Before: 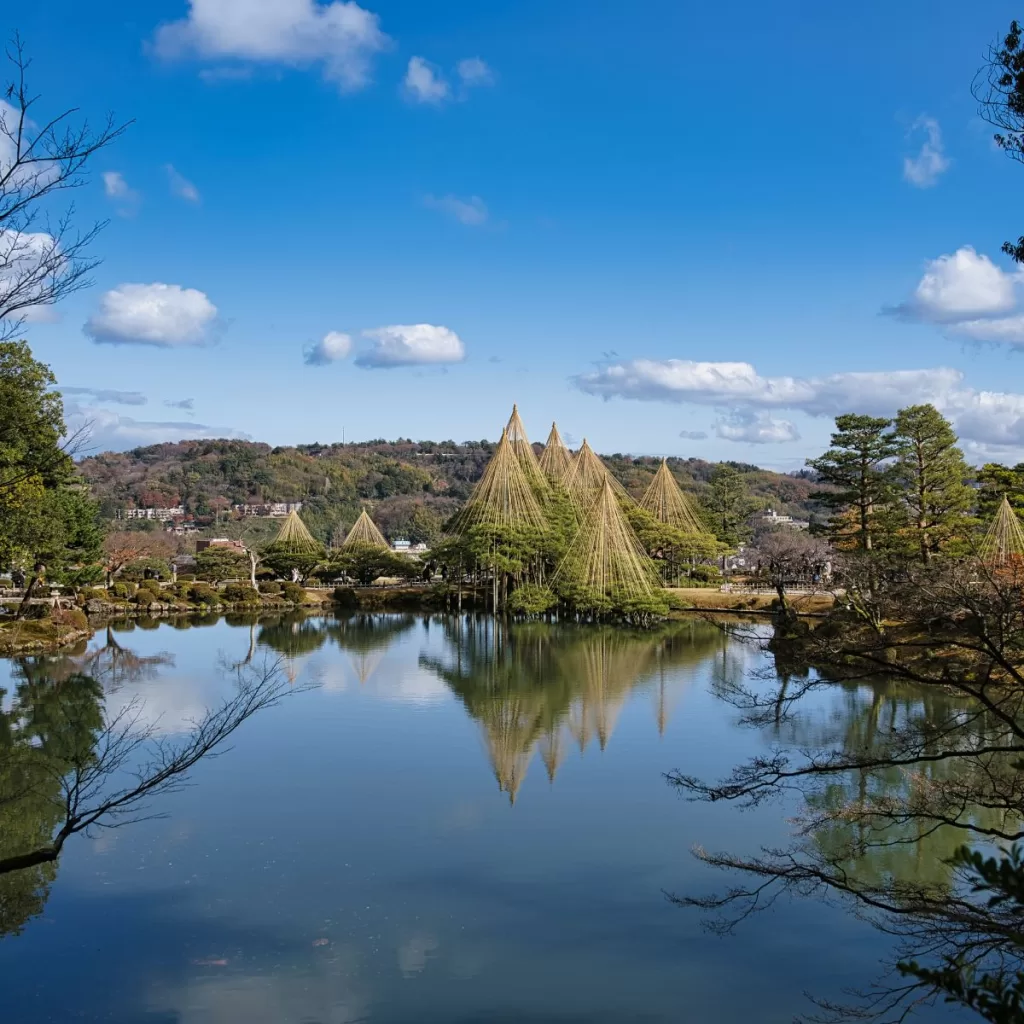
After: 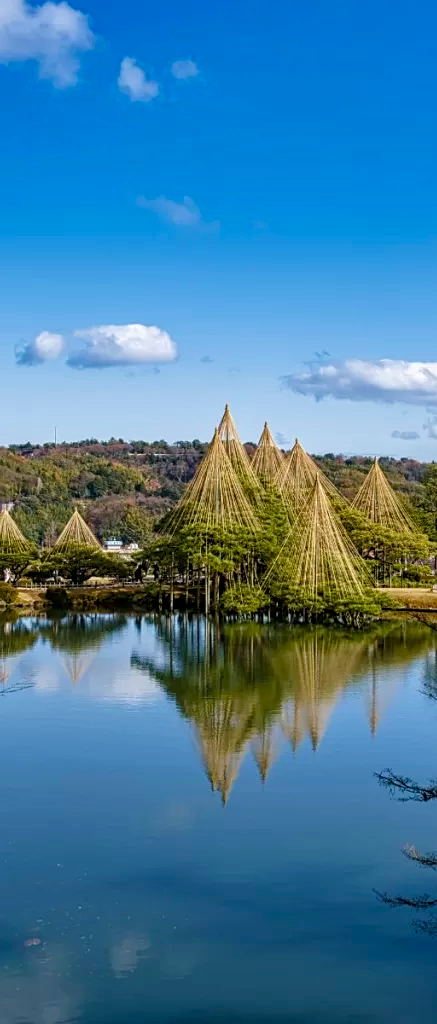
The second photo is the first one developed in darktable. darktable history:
crop: left 28.187%, right 29.059%
velvia: on, module defaults
local contrast: on, module defaults
sharpen: amount 0.206
color balance rgb: perceptual saturation grading › global saturation 20%, perceptual saturation grading › highlights -25.637%, perceptual saturation grading › shadows 49.221%, global vibrance 9.932%
